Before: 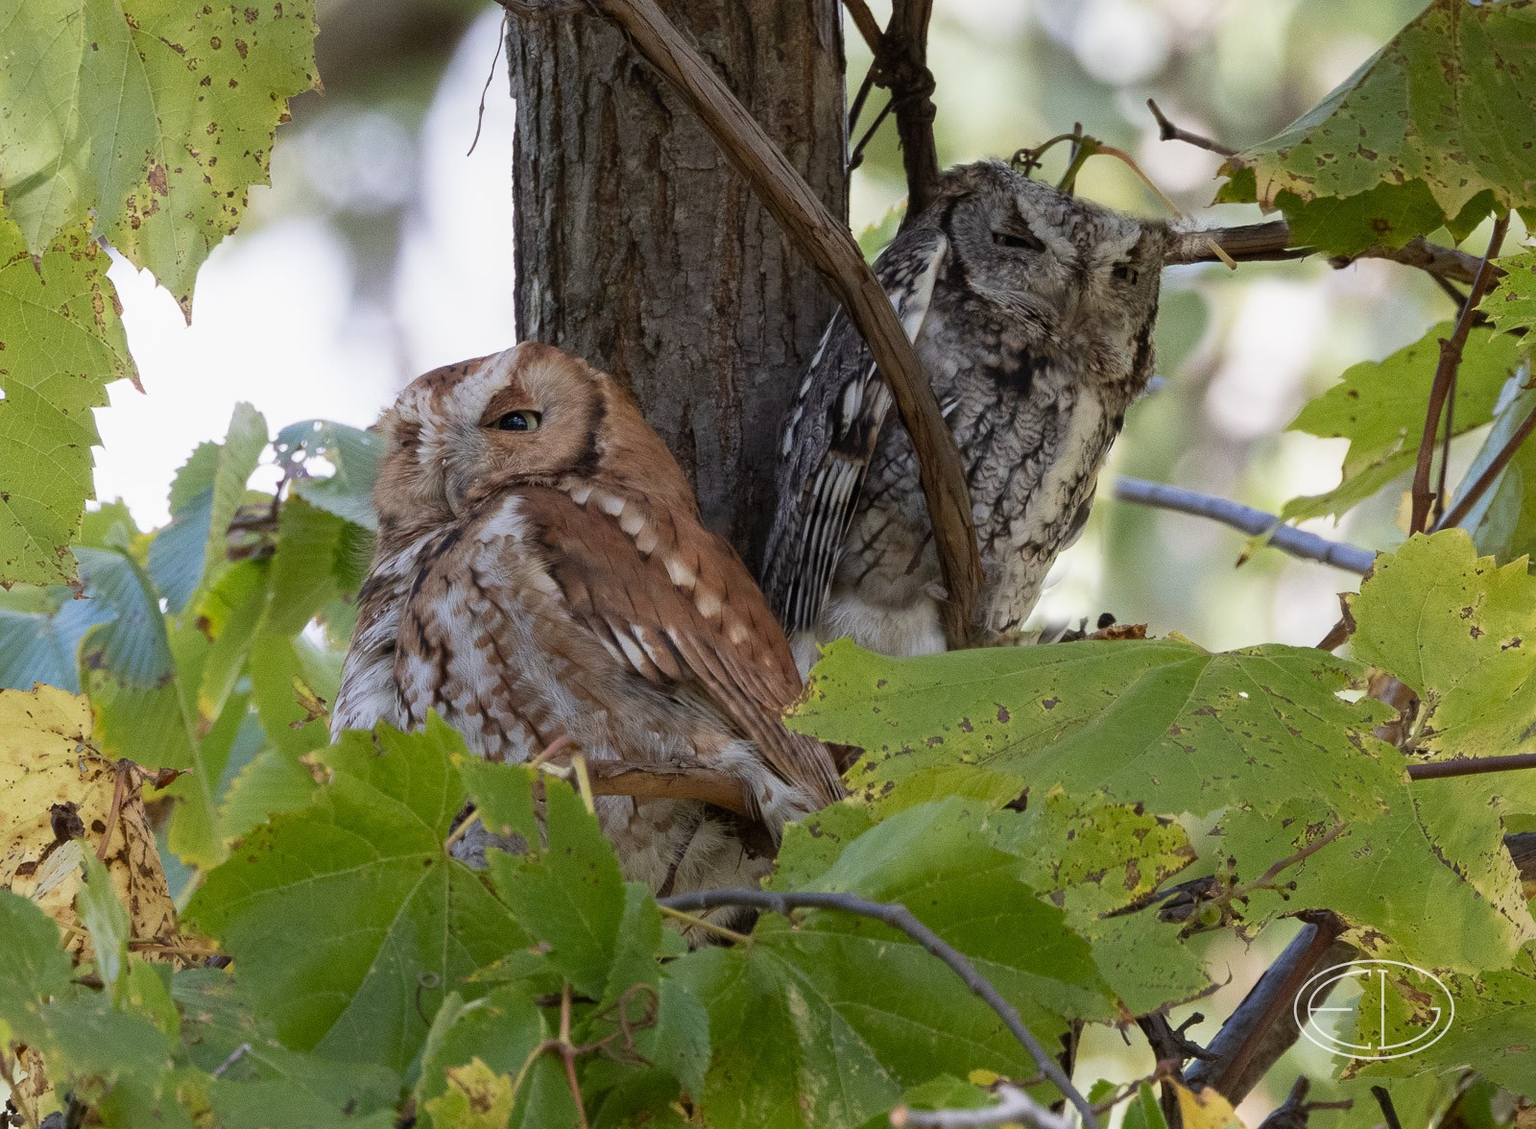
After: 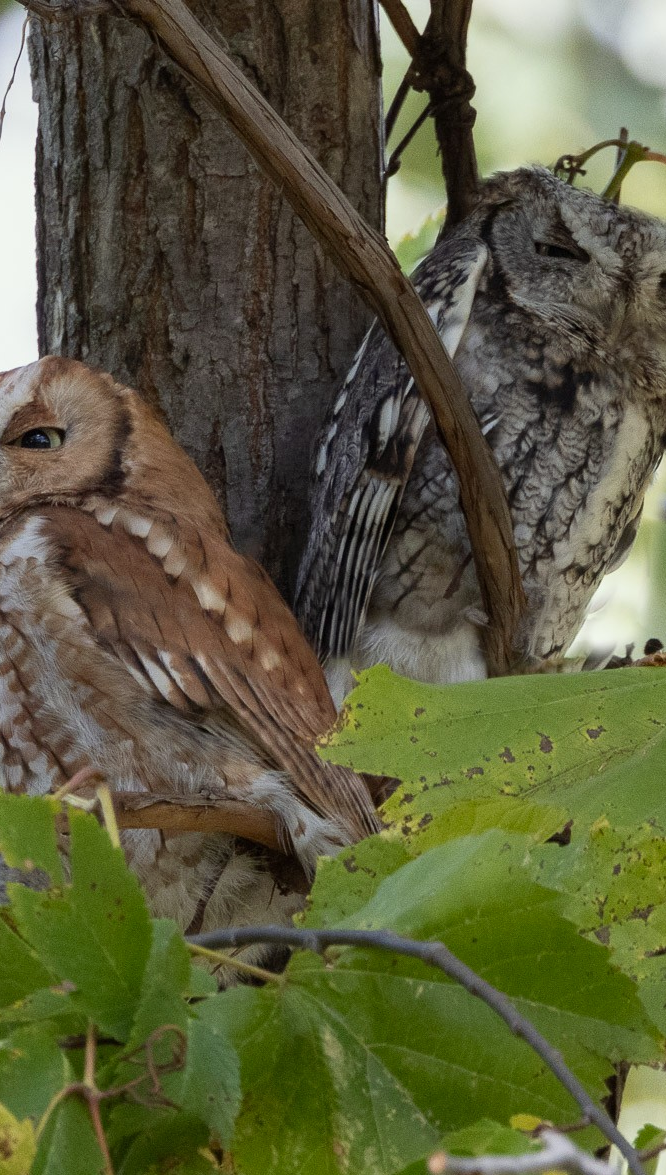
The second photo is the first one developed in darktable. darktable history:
color correction: highlights a* -2.68, highlights b* 2.57
crop: left 31.229%, right 27.105%
